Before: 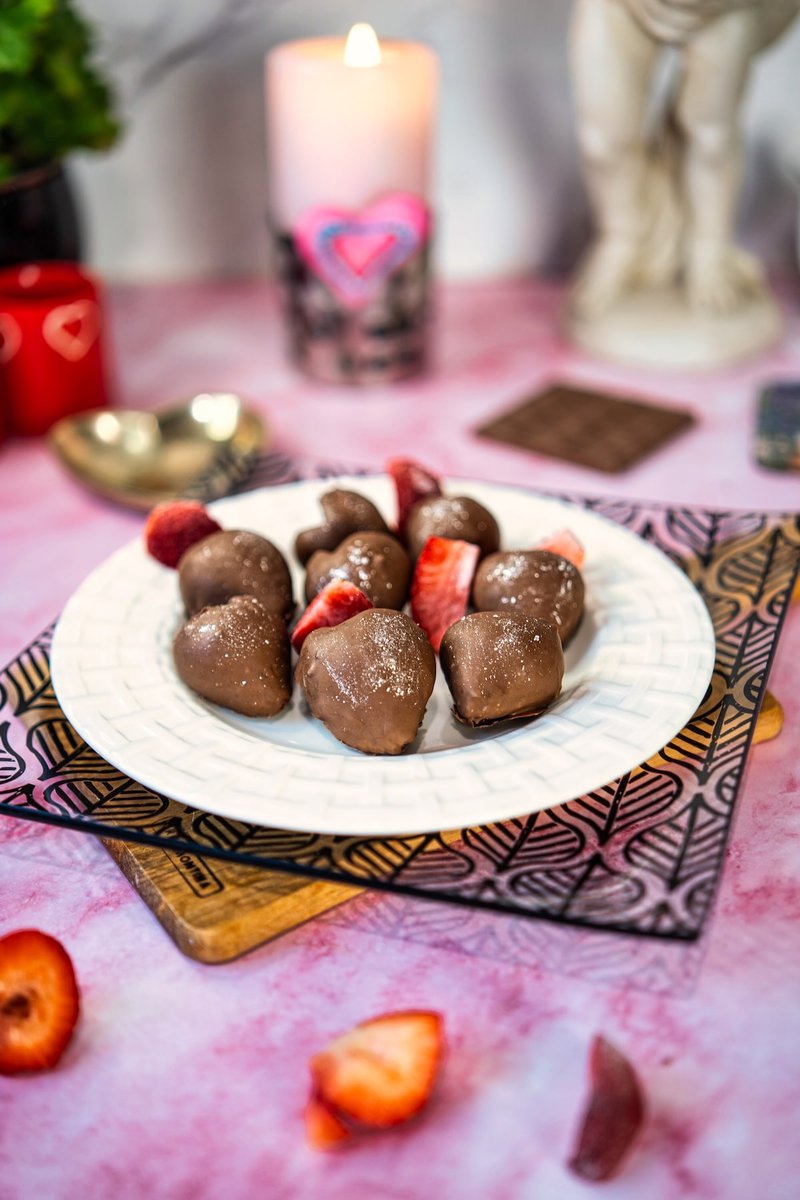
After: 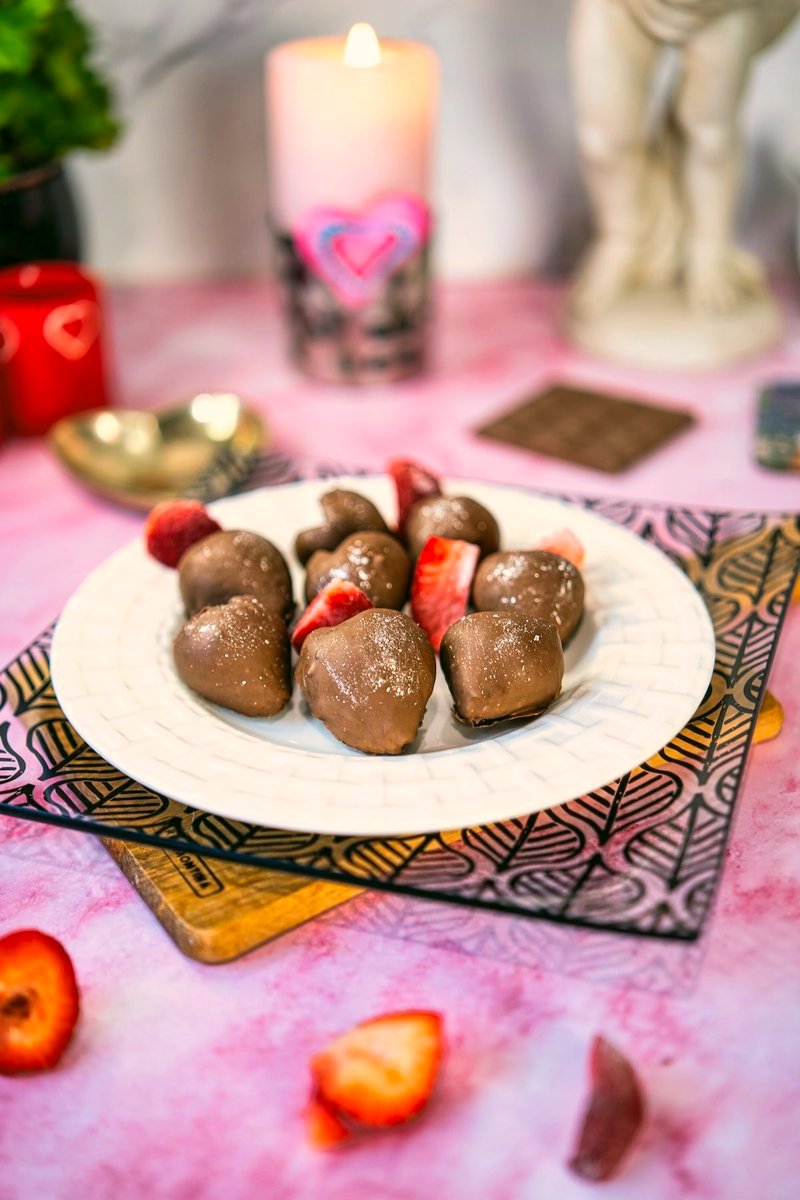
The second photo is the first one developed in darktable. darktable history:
color correction: highlights a* 4.62, highlights b* 4.91, shadows a* -7.31, shadows b* 4.99
contrast brightness saturation: brightness 0.091, saturation 0.194
